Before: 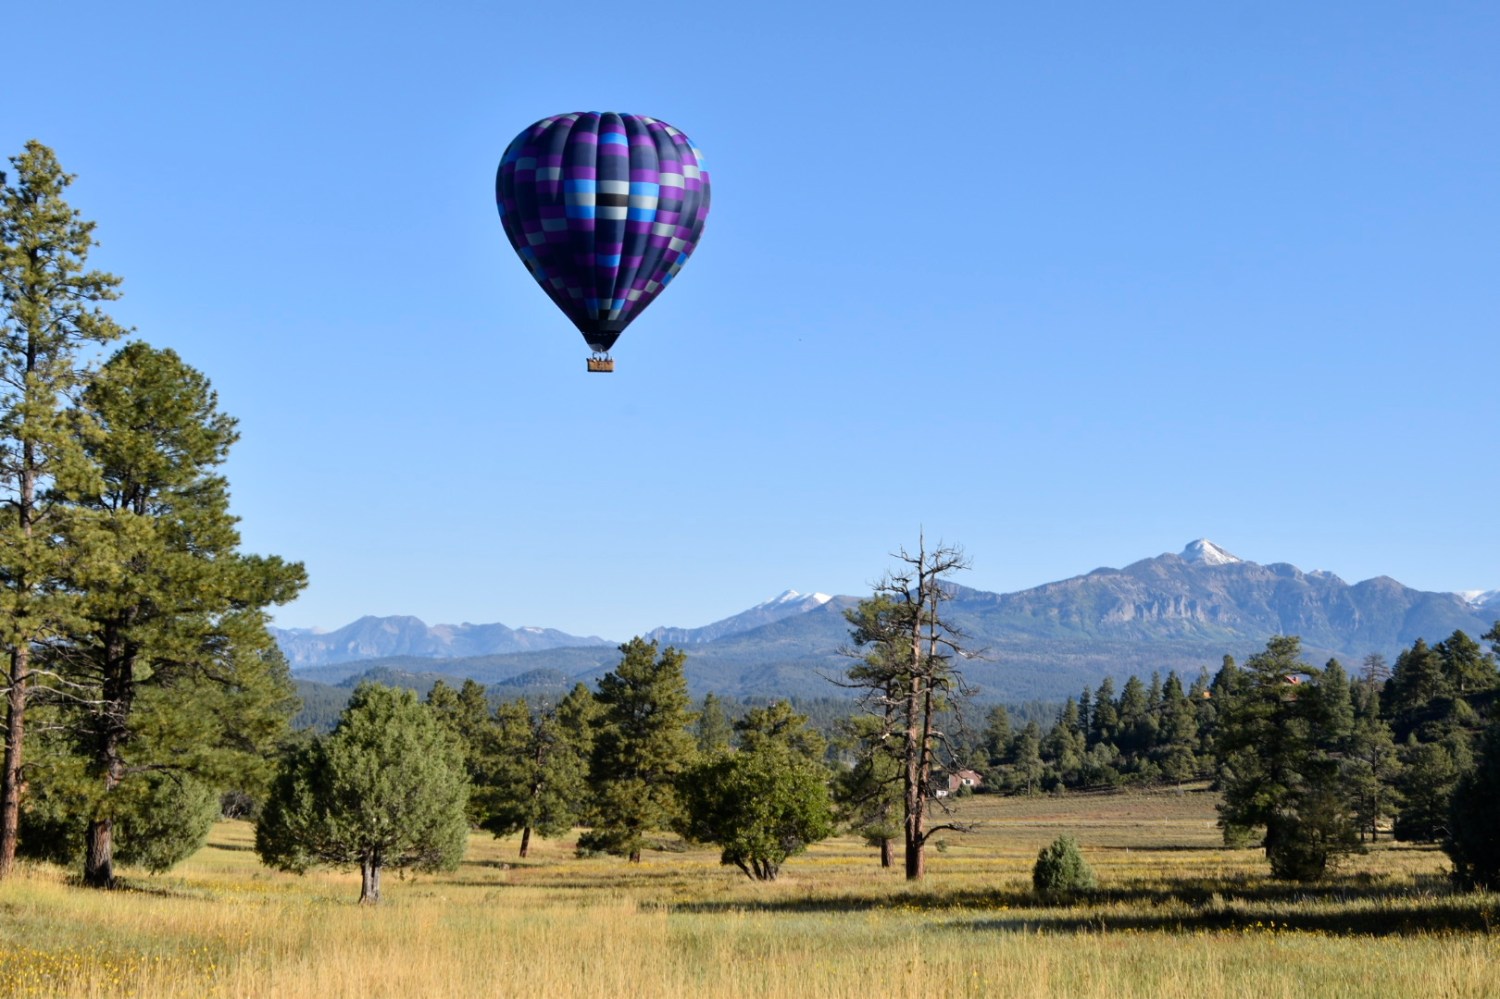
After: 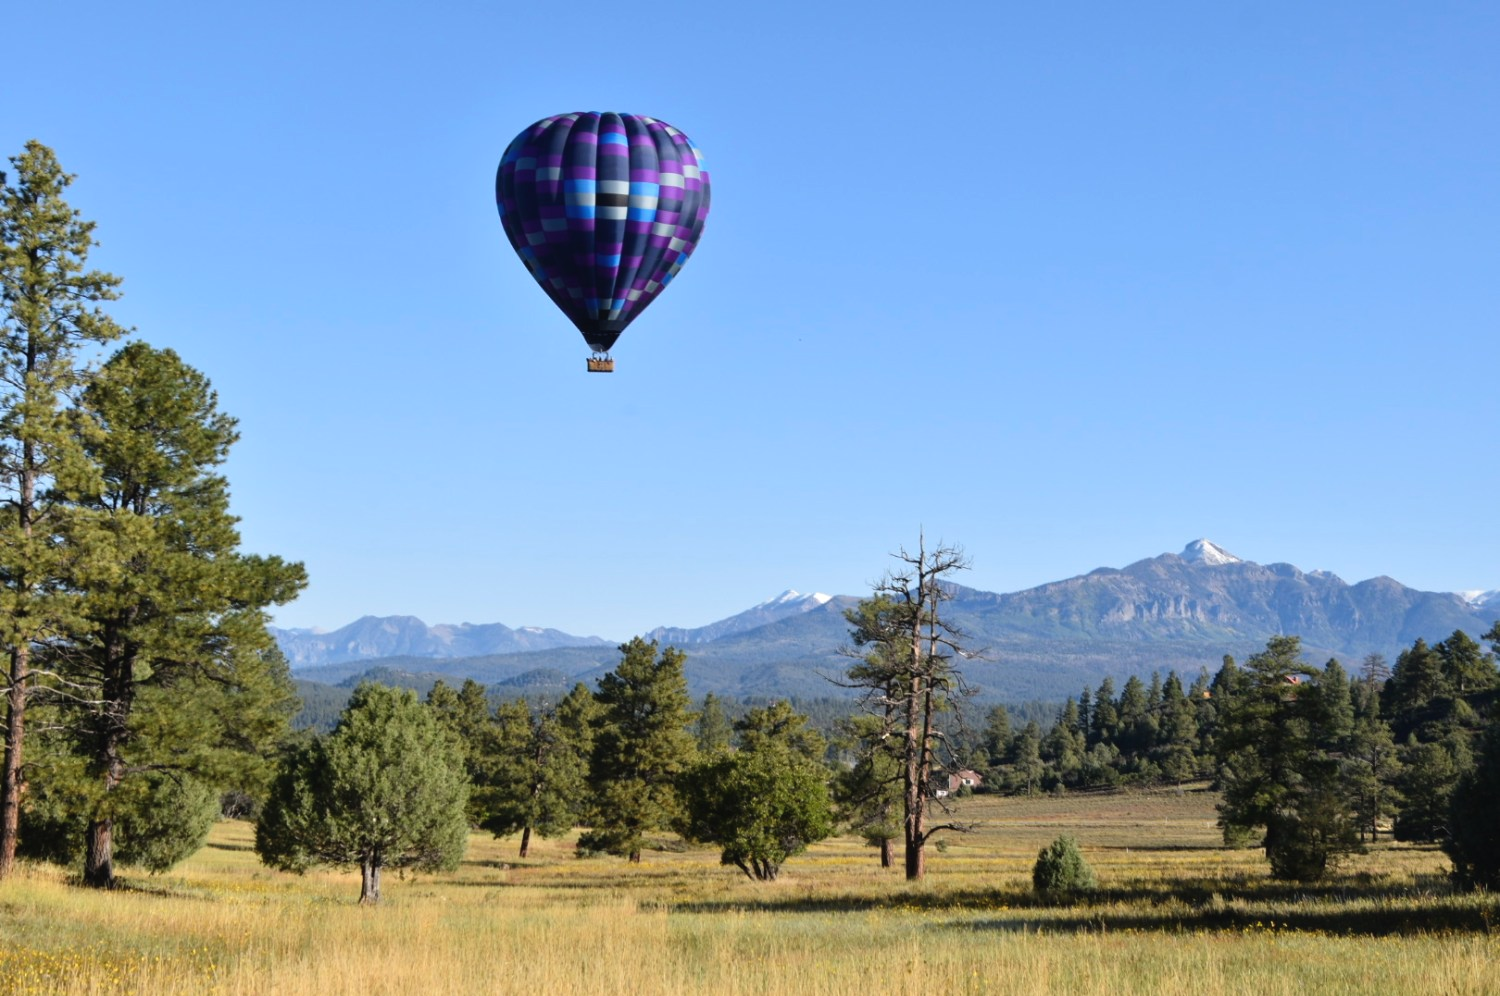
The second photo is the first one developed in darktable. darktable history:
crop: top 0.05%, bottom 0.098%
exposure: black level correction -0.003, exposure 0.04 EV, compensate highlight preservation false
